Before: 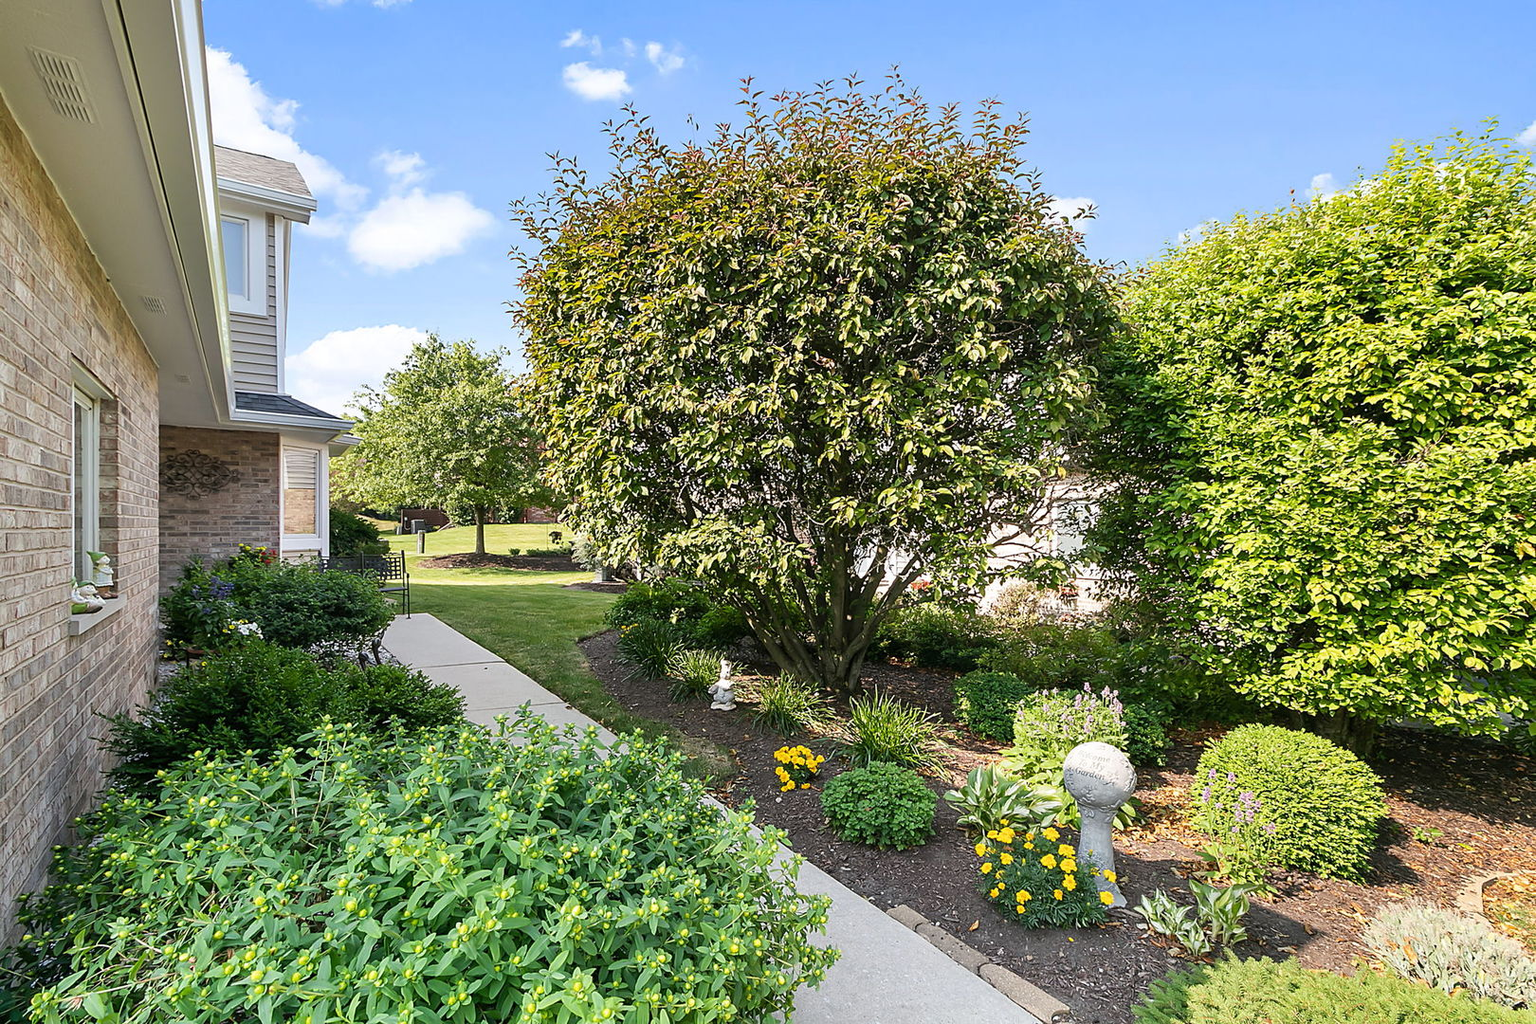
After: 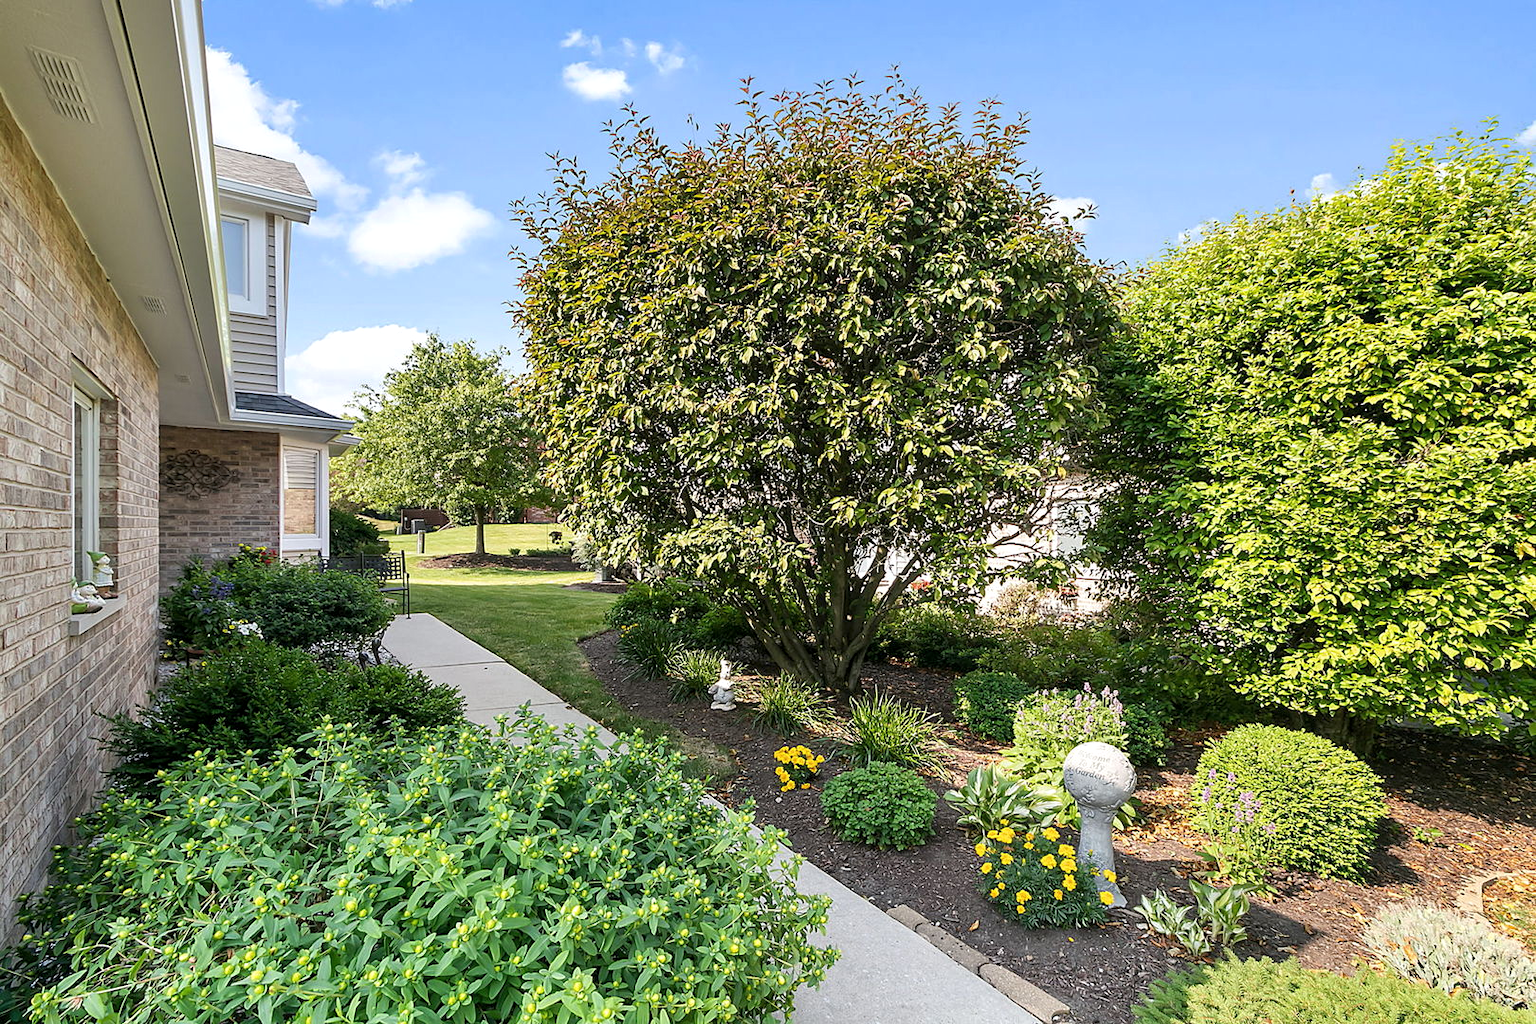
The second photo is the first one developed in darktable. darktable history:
local contrast: highlights 104%, shadows 98%, detail 120%, midtone range 0.2
